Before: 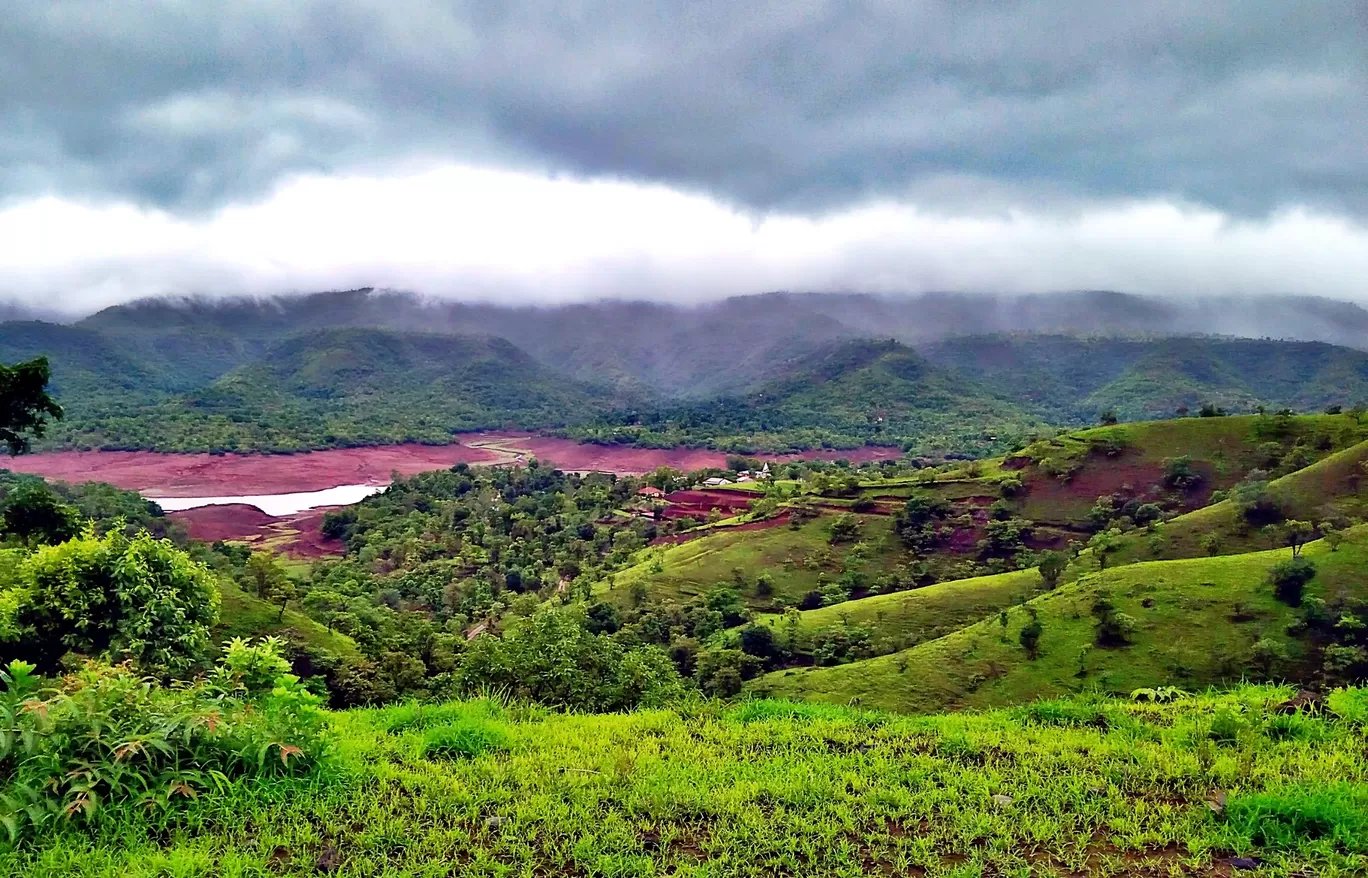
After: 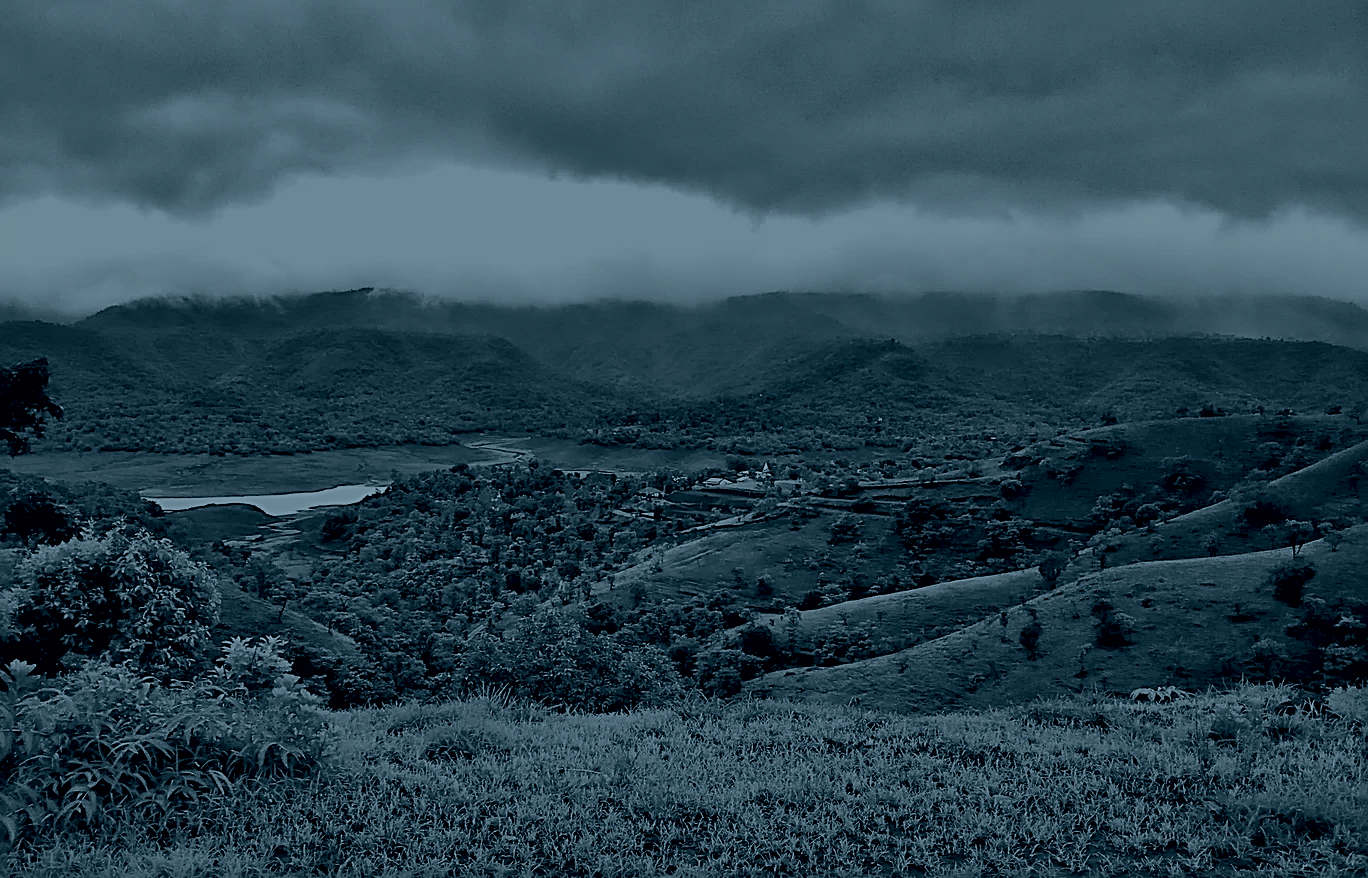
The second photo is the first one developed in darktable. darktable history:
colorize: hue 194.4°, saturation 29%, source mix 61.75%, lightness 3.98%, version 1
sharpen: radius 2.584, amount 0.688
